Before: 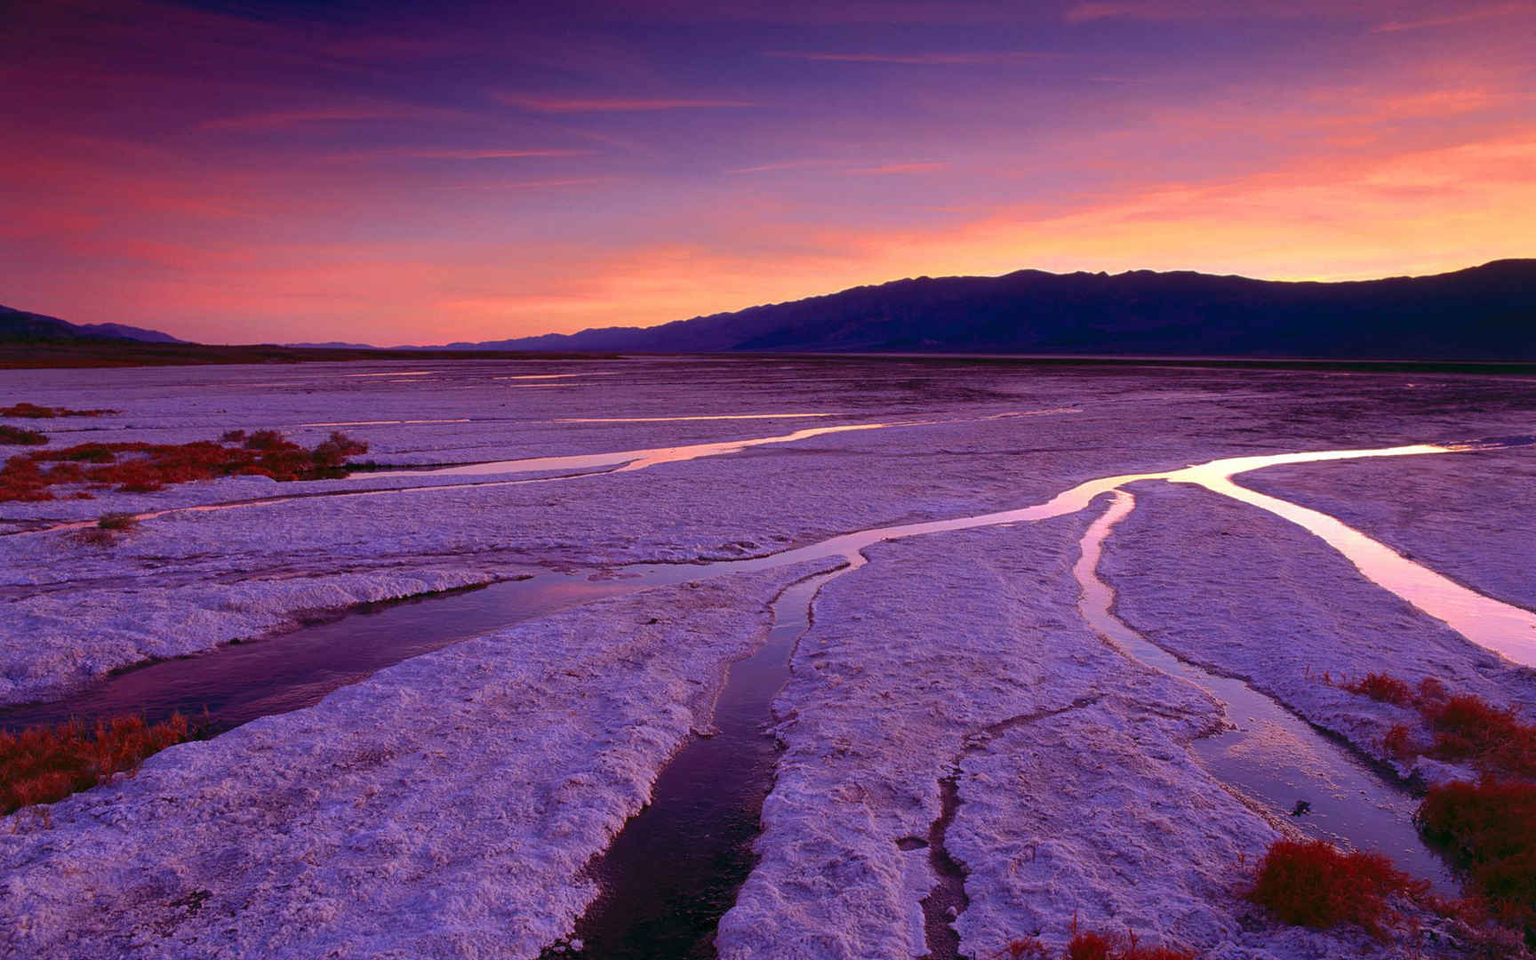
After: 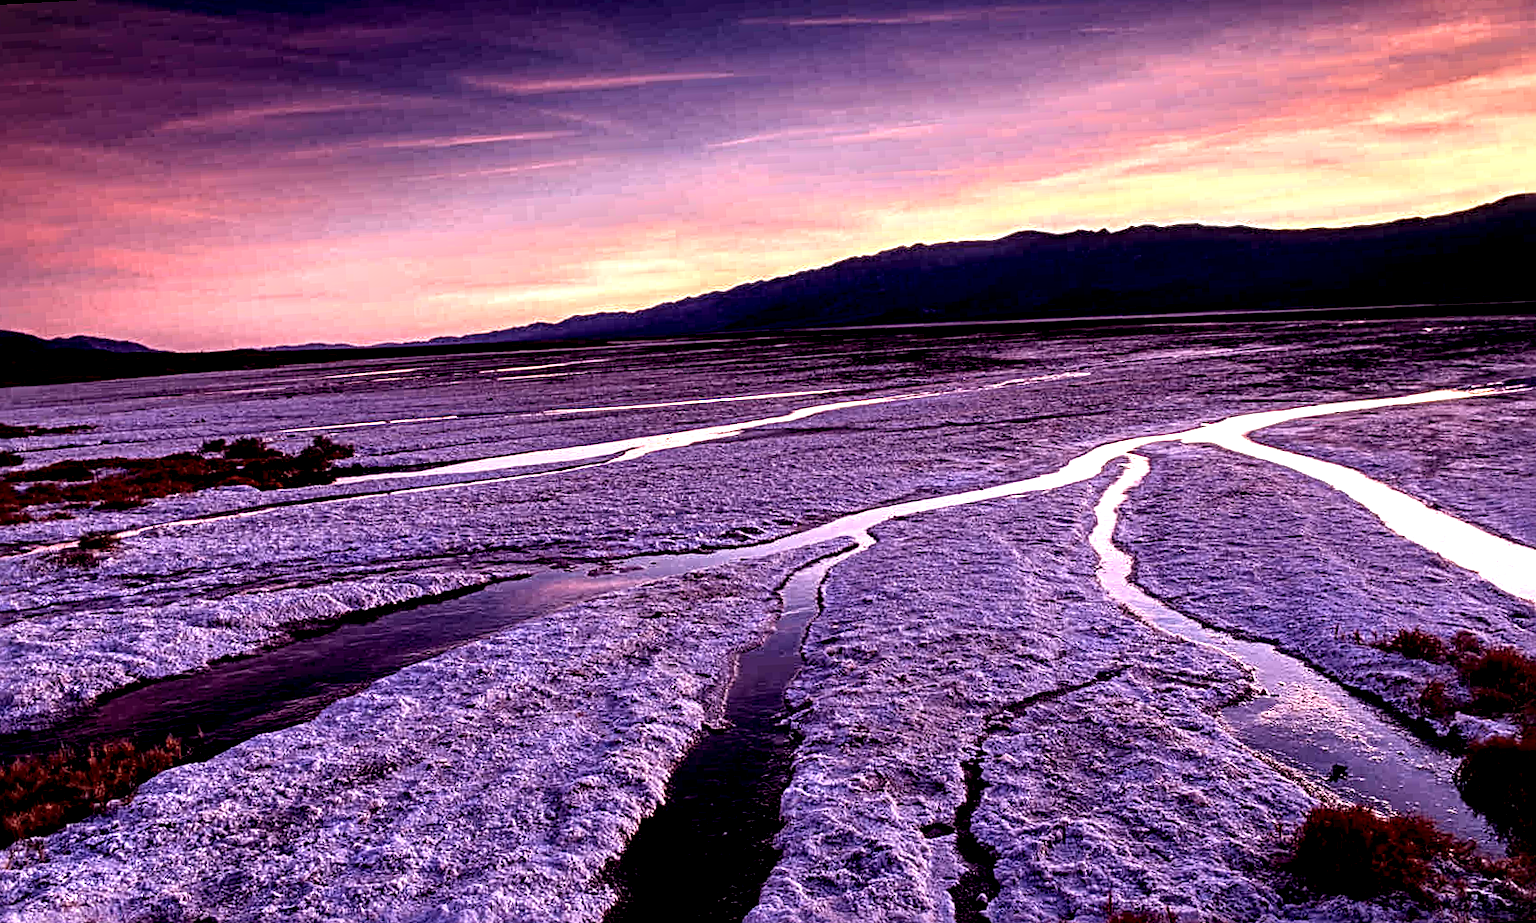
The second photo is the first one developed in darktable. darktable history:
sharpen: radius 4.883
rotate and perspective: rotation -3°, crop left 0.031, crop right 0.968, crop top 0.07, crop bottom 0.93
local contrast: highlights 115%, shadows 42%, detail 293%
shadows and highlights: shadows 24.5, highlights -78.15, soften with gaussian
